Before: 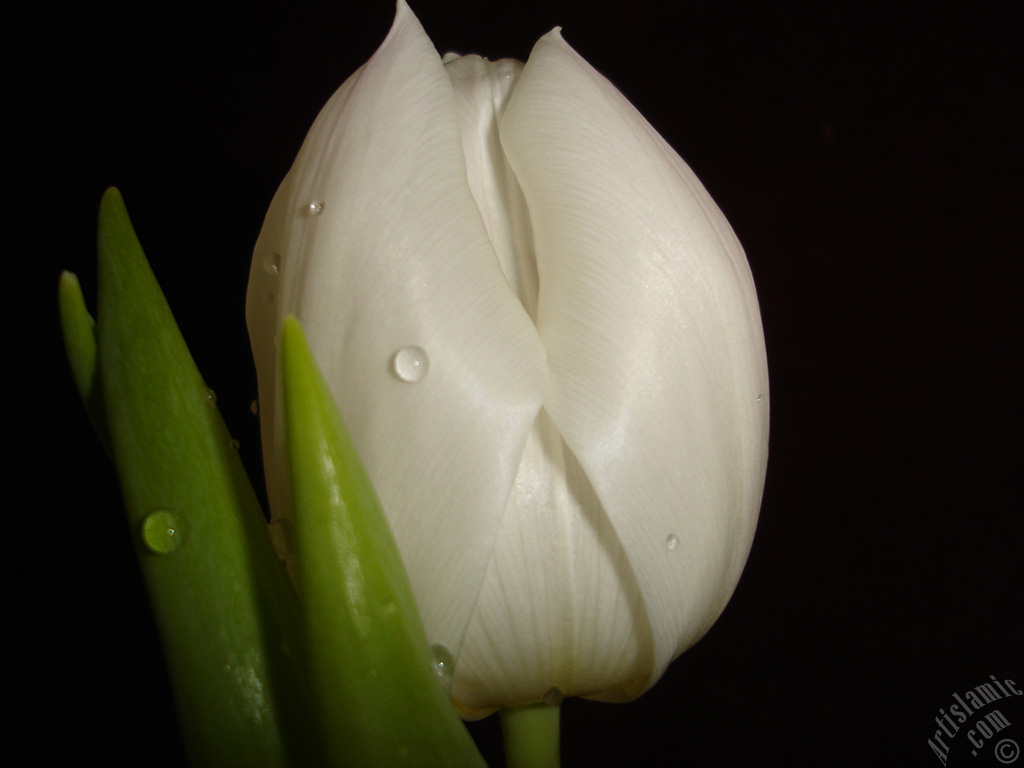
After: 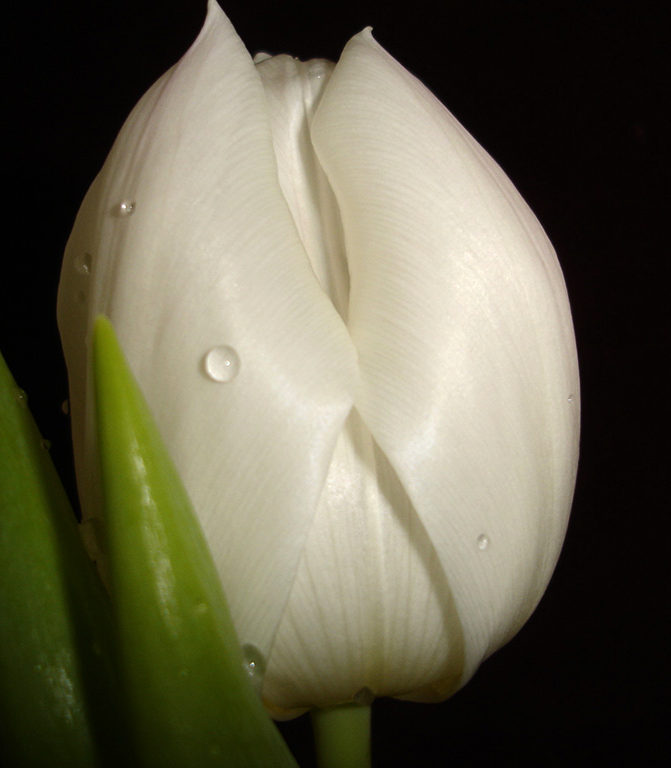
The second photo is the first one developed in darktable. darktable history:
crop and rotate: left 18.543%, right 15.849%
tone equalizer: -8 EV -0.454 EV, -7 EV -0.388 EV, -6 EV -0.314 EV, -5 EV -0.252 EV, -3 EV 0.219 EV, -2 EV 0.326 EV, -1 EV 0.375 EV, +0 EV 0.39 EV, edges refinement/feathering 500, mask exposure compensation -1.57 EV, preserve details guided filter
color balance rgb: perceptual saturation grading › global saturation 0.673%
color correction: highlights b* 0.063, saturation 0.986
